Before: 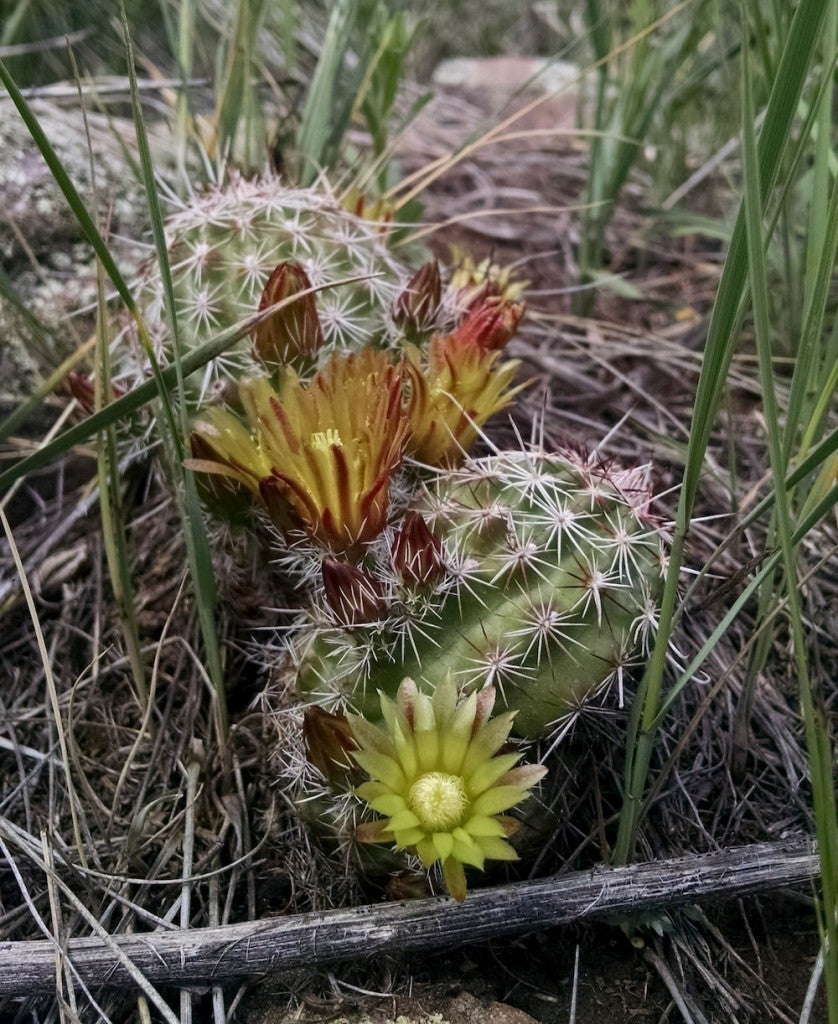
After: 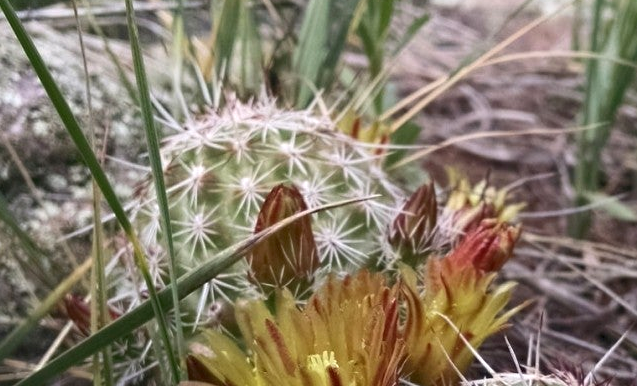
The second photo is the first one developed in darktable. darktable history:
crop: left 0.536%, top 7.639%, right 23.342%, bottom 54.627%
exposure: exposure 0.664 EV, compensate highlight preservation false
sharpen: radius 5.301, amount 0.309, threshold 26.123
tone equalizer: -8 EV 0.28 EV, -7 EV 0.41 EV, -6 EV 0.421 EV, -5 EV 0.252 EV, -3 EV -0.28 EV, -2 EV -0.428 EV, -1 EV -0.439 EV, +0 EV -0.278 EV
